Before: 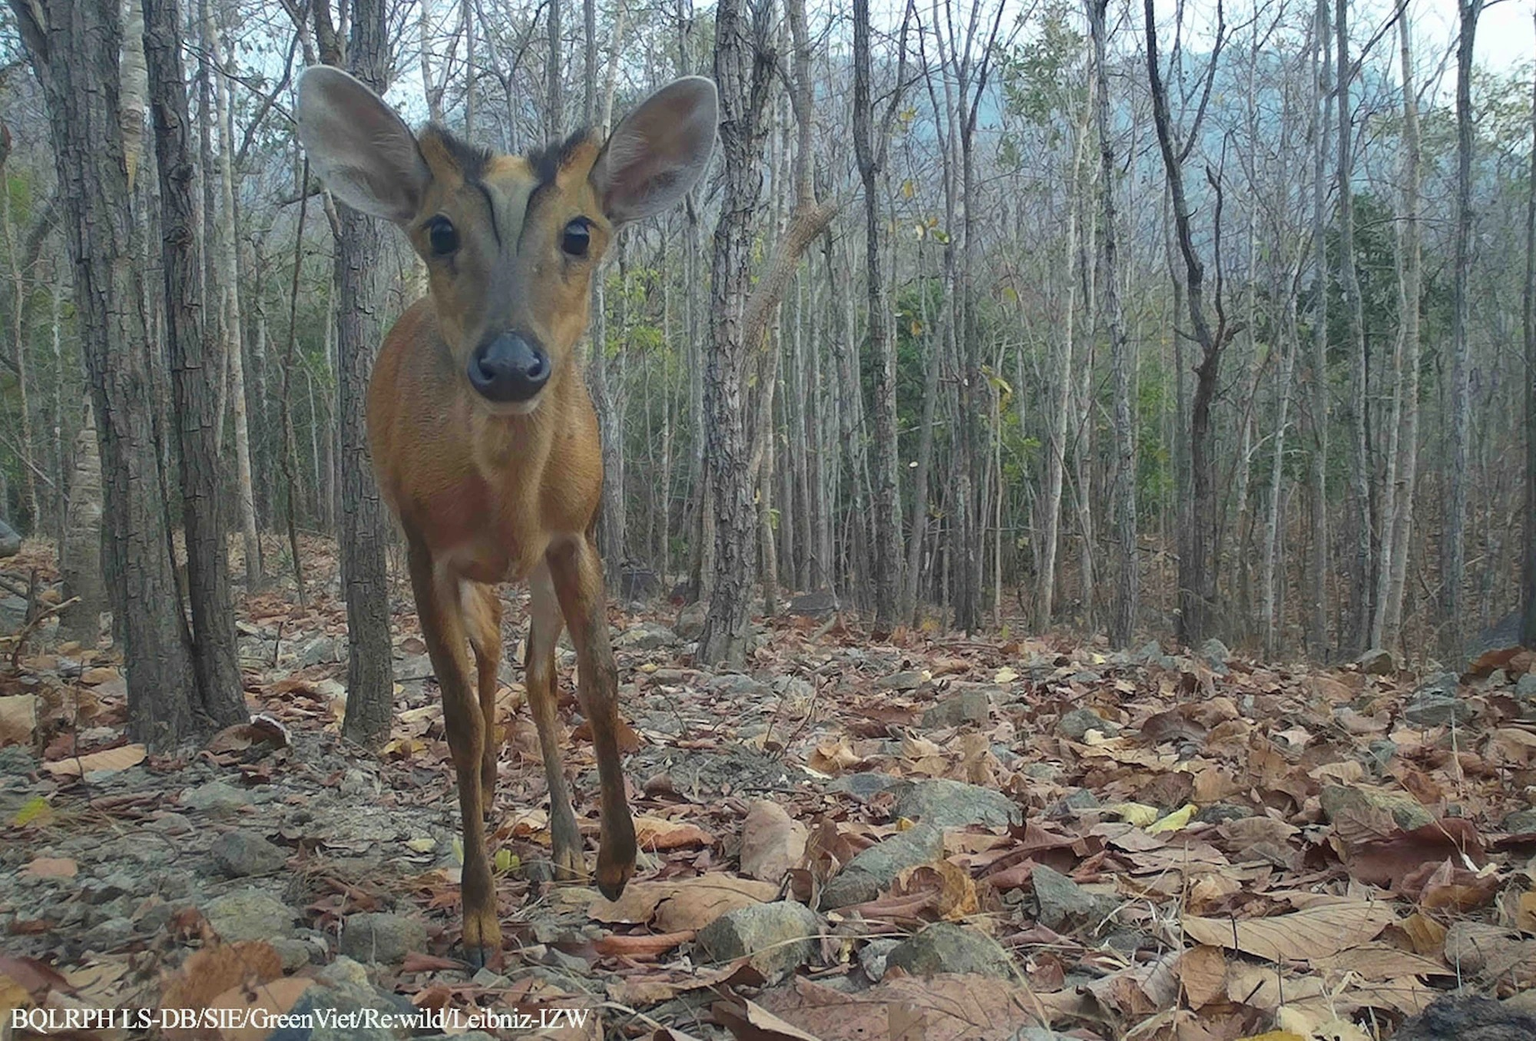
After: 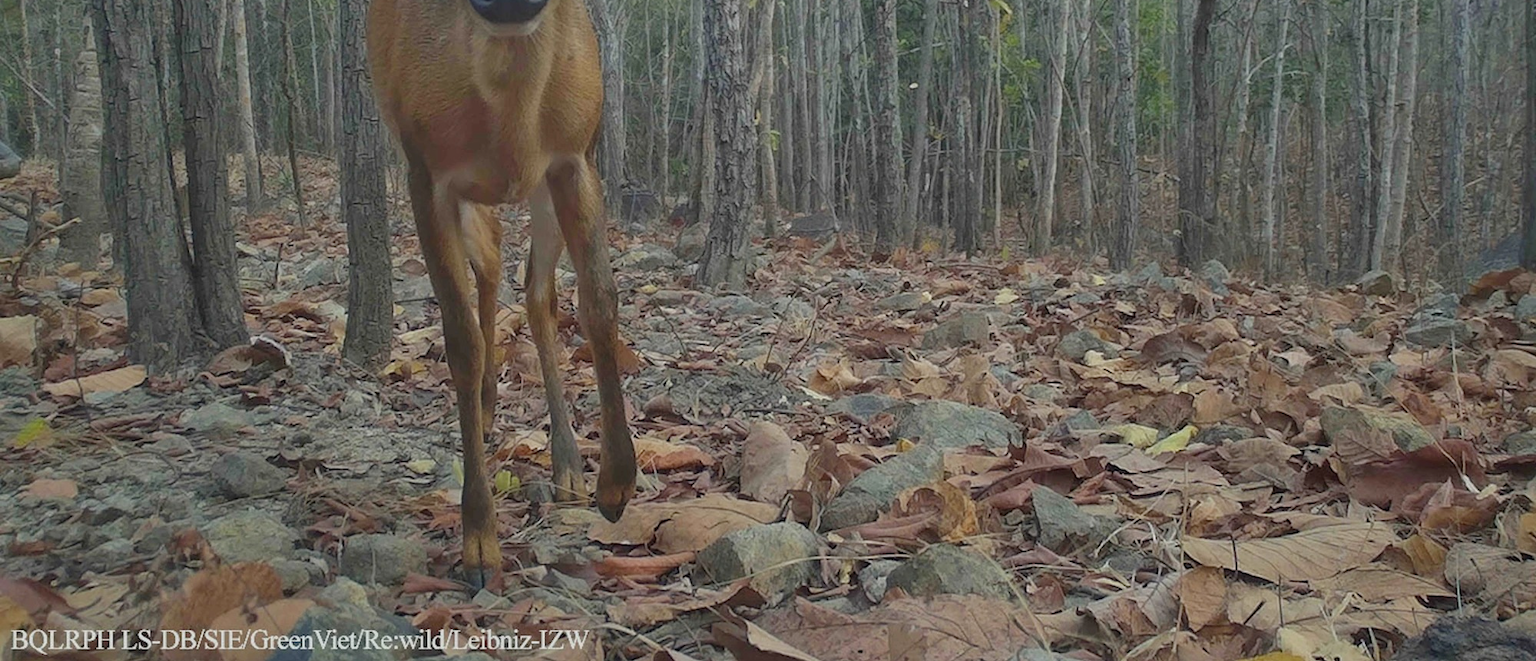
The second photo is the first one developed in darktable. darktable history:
crop and rotate: top 36.435%
tone equalizer: -8 EV 0.25 EV, -7 EV 0.417 EV, -6 EV 0.417 EV, -5 EV 0.25 EV, -3 EV -0.25 EV, -2 EV -0.417 EV, -1 EV -0.417 EV, +0 EV -0.25 EV, edges refinement/feathering 500, mask exposure compensation -1.57 EV, preserve details guided filter
